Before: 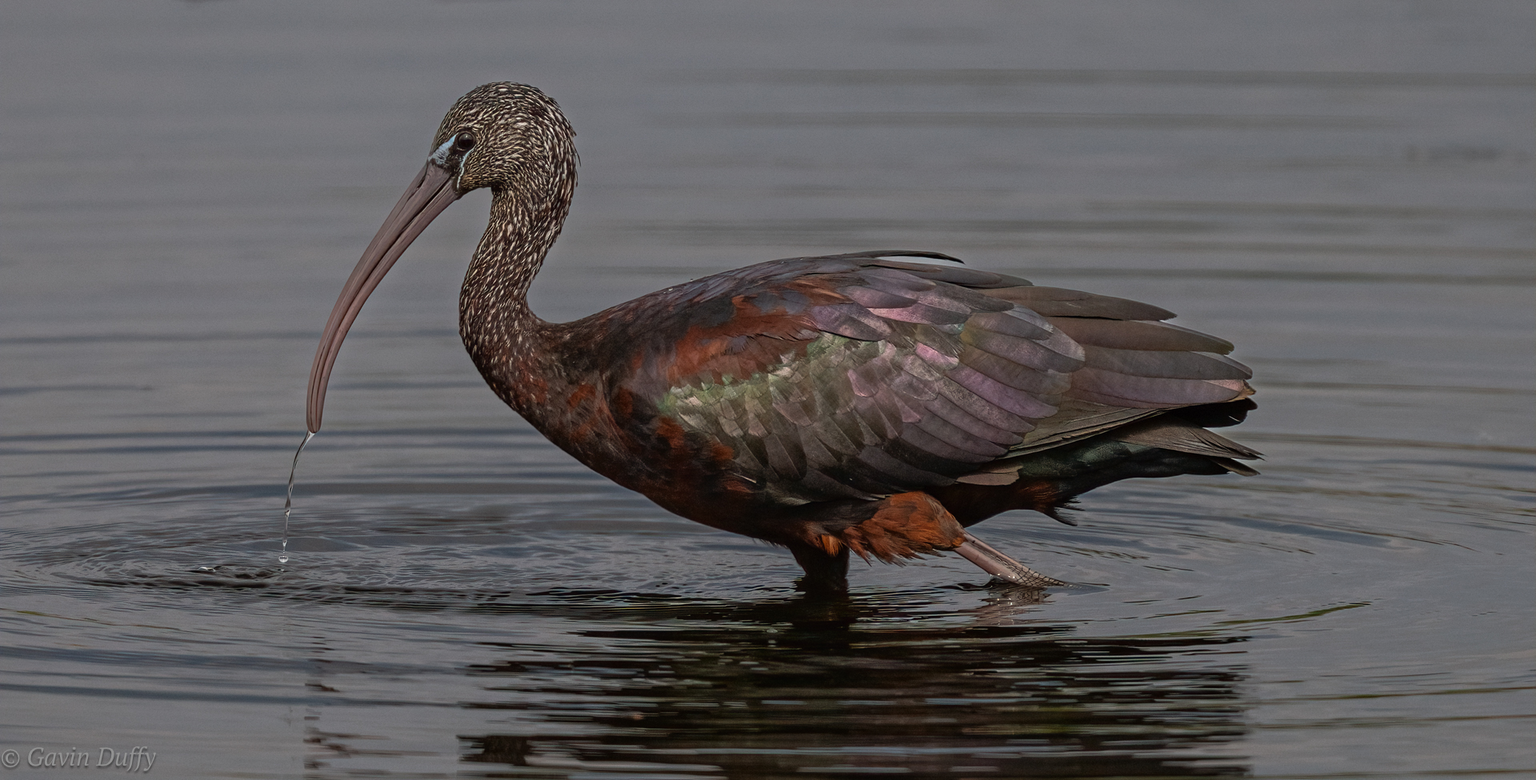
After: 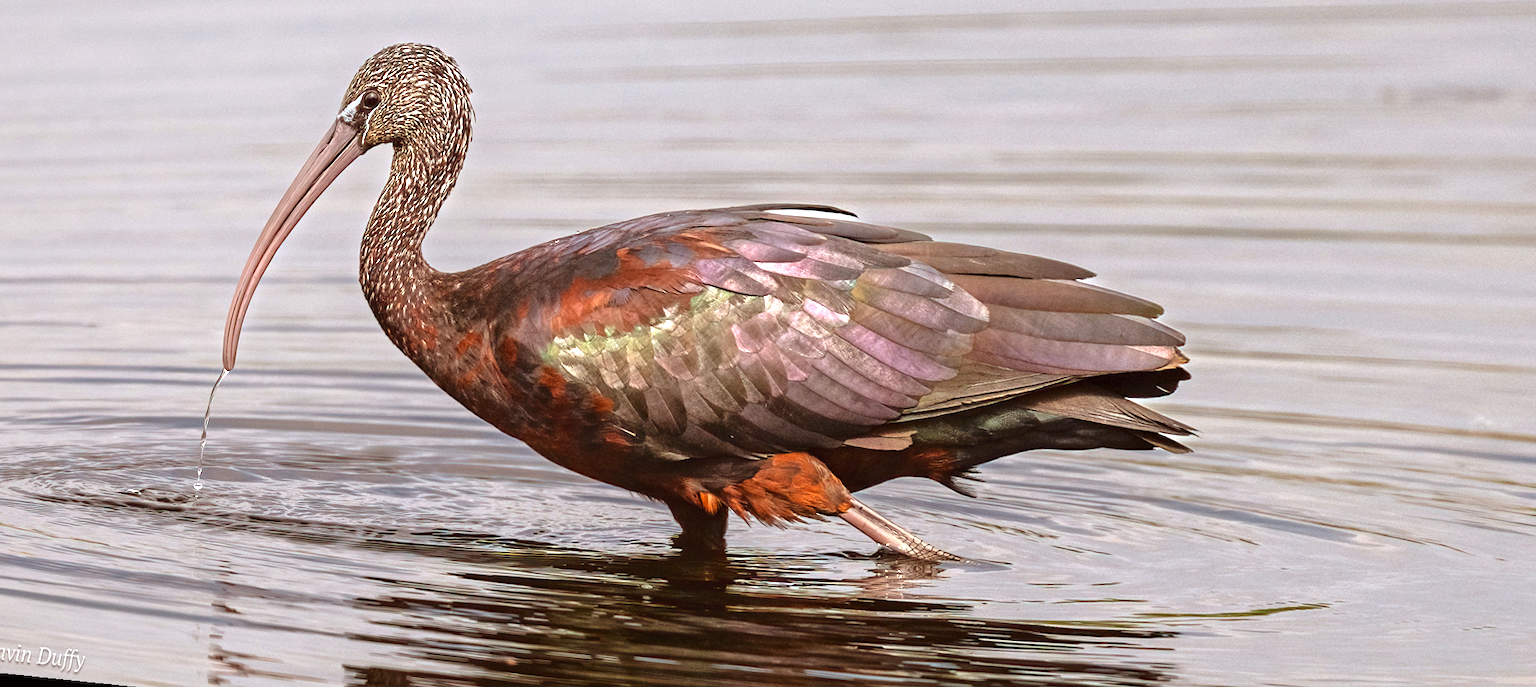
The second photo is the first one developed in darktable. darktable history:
exposure: black level correction 0, exposure 1 EV, compensate exposure bias true, compensate highlight preservation false
rgb levels: mode RGB, independent channels, levels [[0, 0.5, 1], [0, 0.521, 1], [0, 0.536, 1]]
rotate and perspective: rotation 1.69°, lens shift (vertical) -0.023, lens shift (horizontal) -0.291, crop left 0.025, crop right 0.988, crop top 0.092, crop bottom 0.842
